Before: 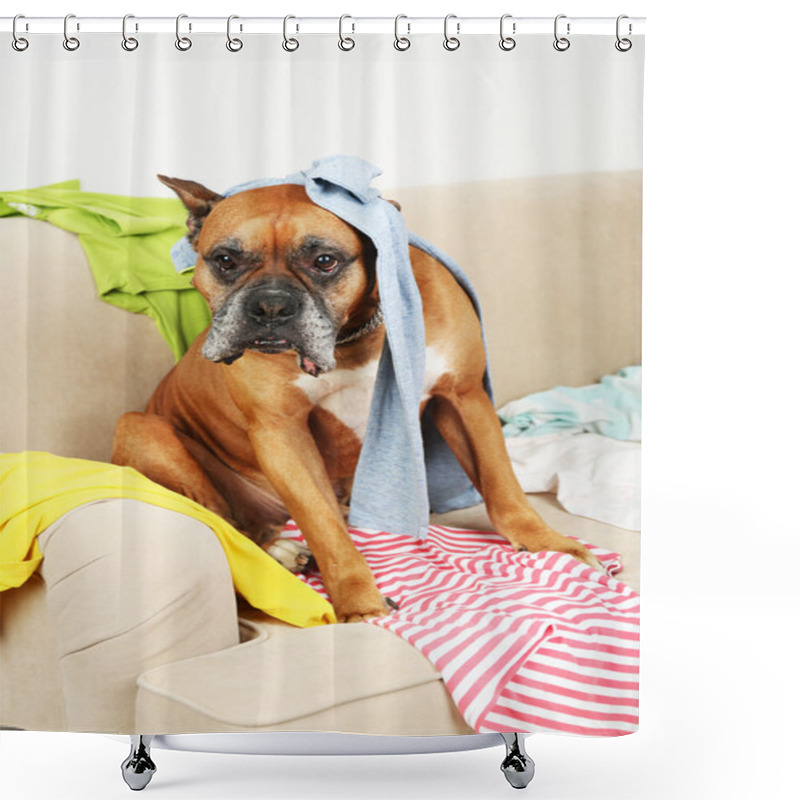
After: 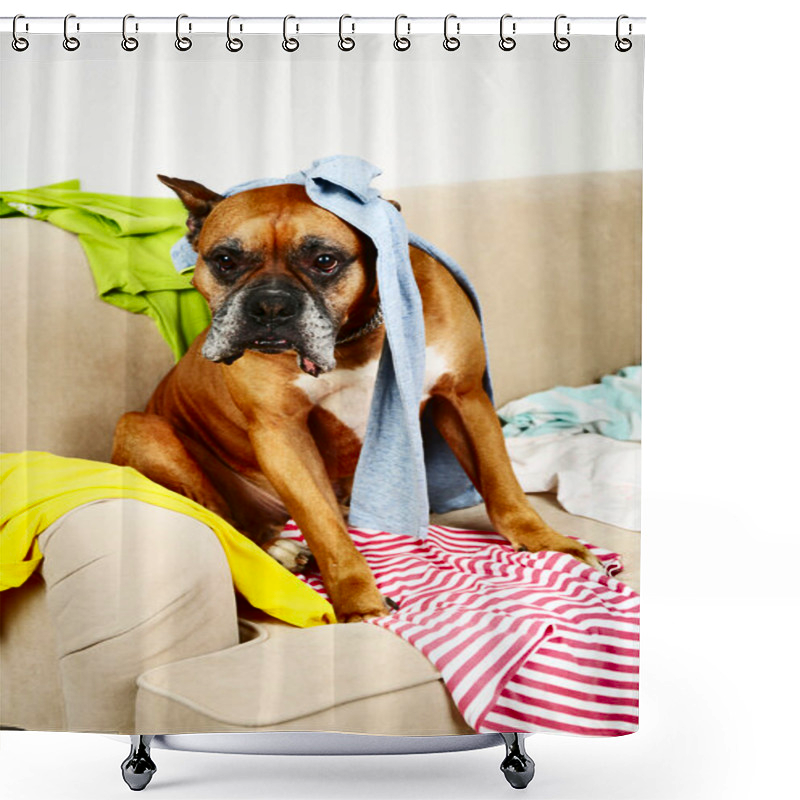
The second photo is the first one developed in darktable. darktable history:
shadows and highlights: shadows 22.53, highlights -48.44, soften with gaussian
tone equalizer: edges refinement/feathering 500, mask exposure compensation -1.57 EV, preserve details no
contrast brightness saturation: contrast 0.208, brightness -0.114, saturation 0.211
